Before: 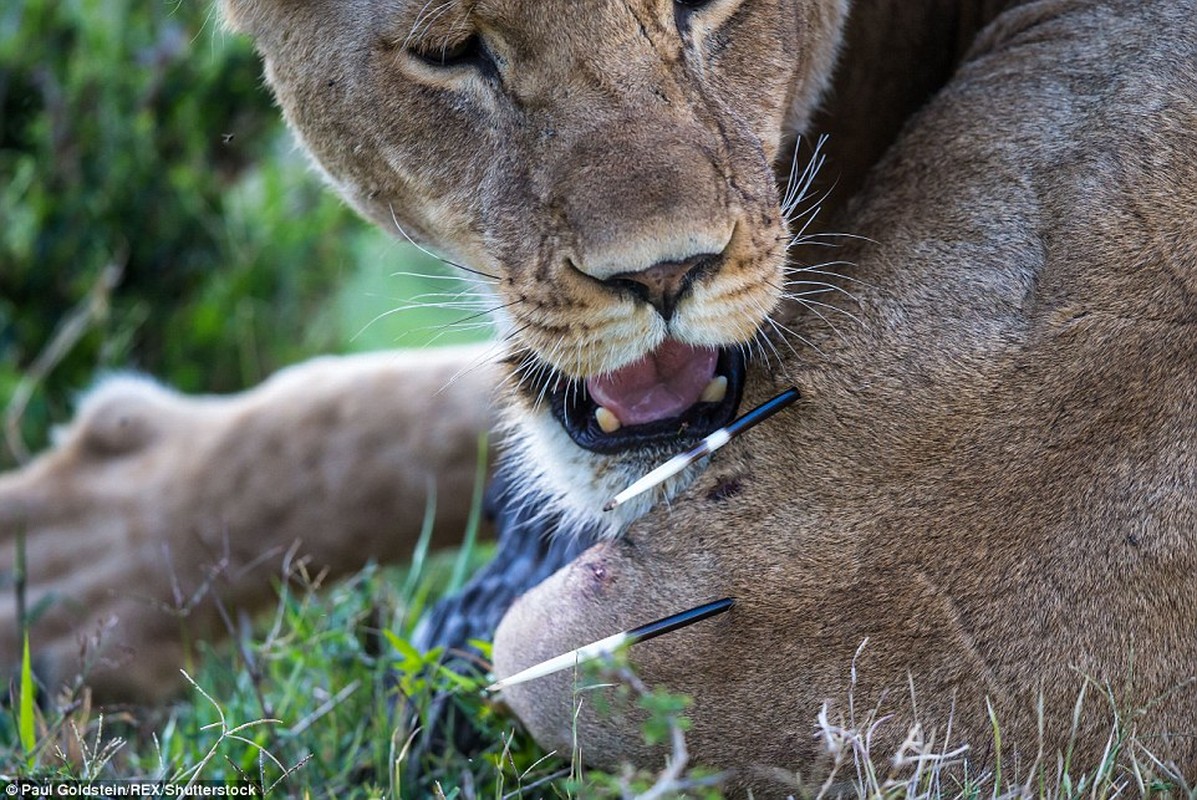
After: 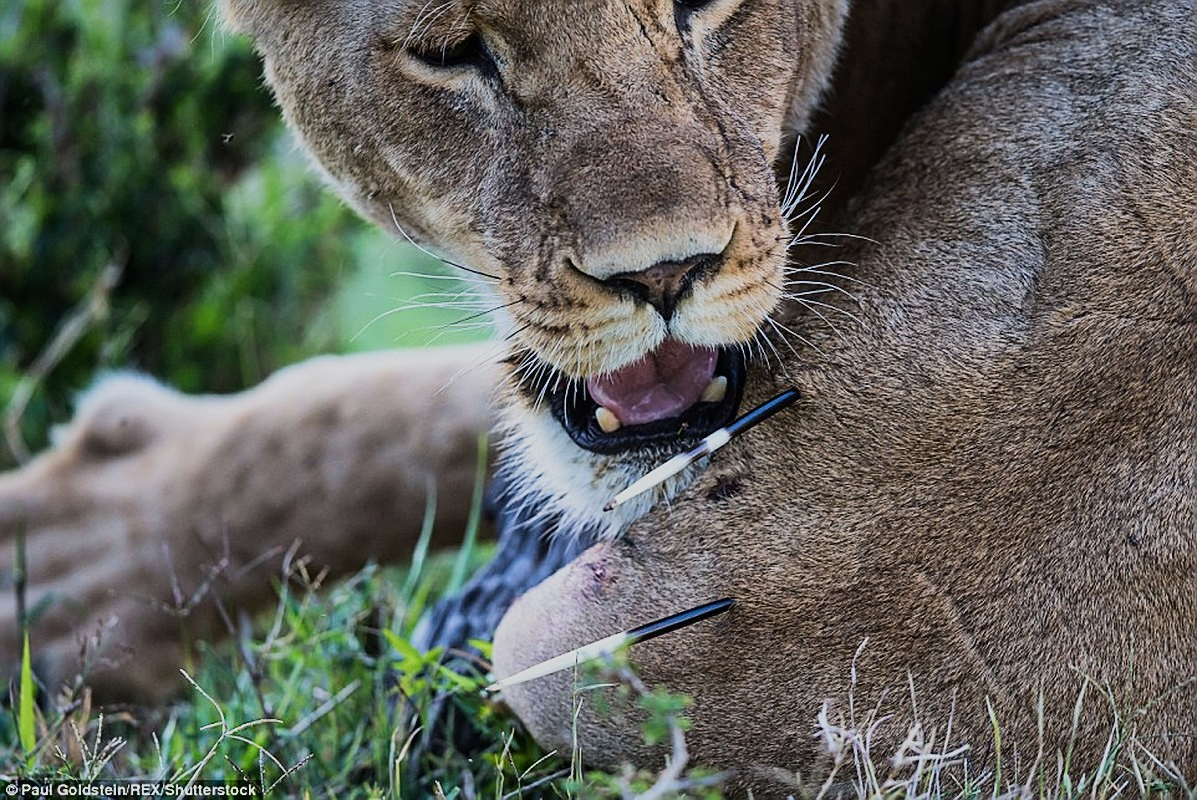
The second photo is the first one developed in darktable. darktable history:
filmic rgb: black relative exposure -16 EV, white relative exposure 5.25 EV, hardness 5.93, contrast 1.255, color science v5 (2021), contrast in shadows safe, contrast in highlights safe
sharpen: on, module defaults
